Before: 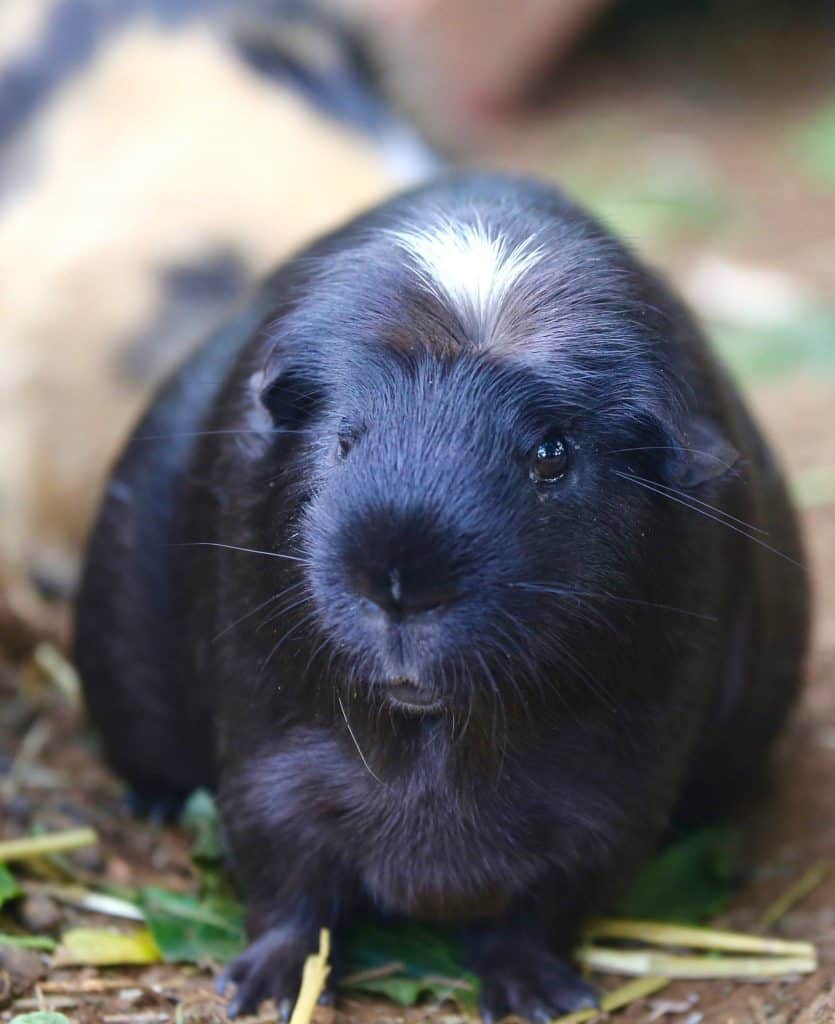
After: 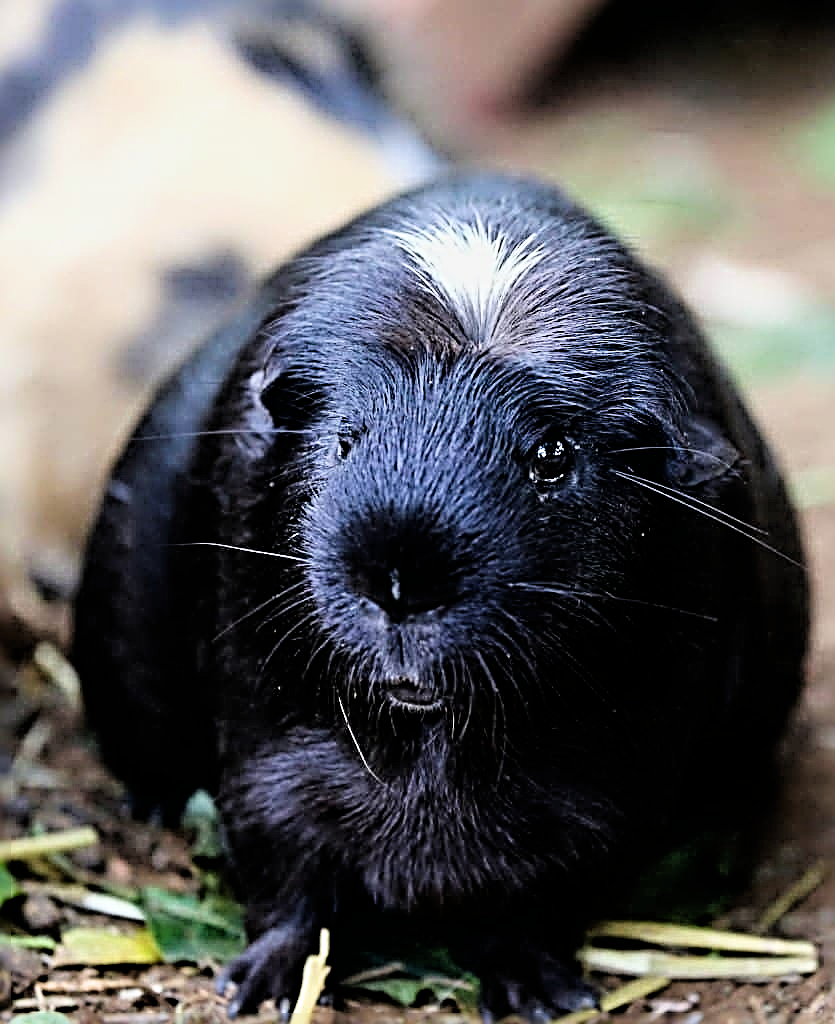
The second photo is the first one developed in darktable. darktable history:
filmic rgb: black relative exposure -4 EV, white relative exposure 3 EV, hardness 3.02, contrast 1.4
sharpen: radius 4.001, amount 2
